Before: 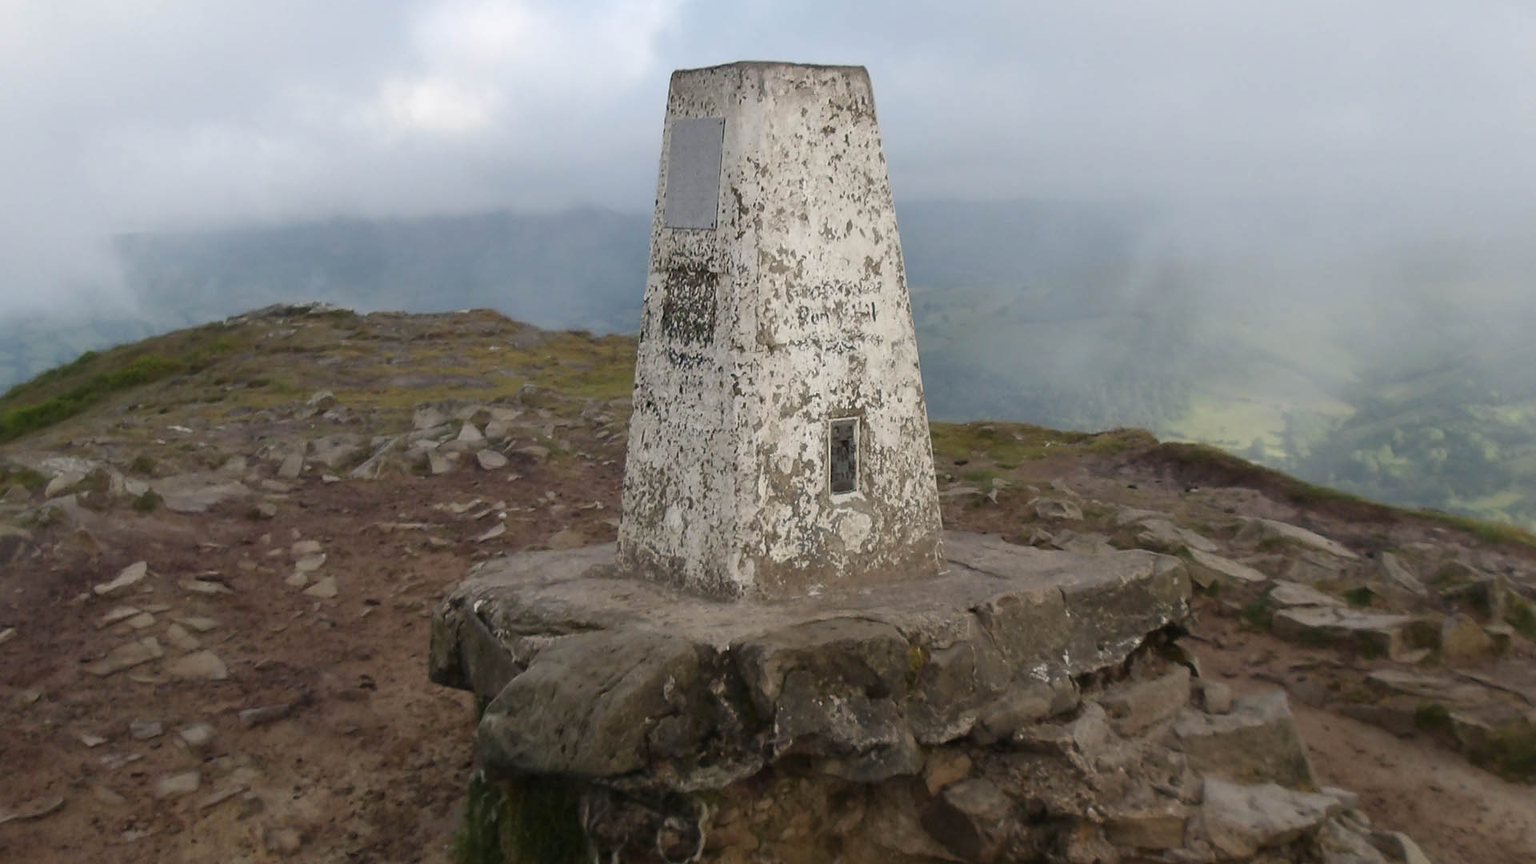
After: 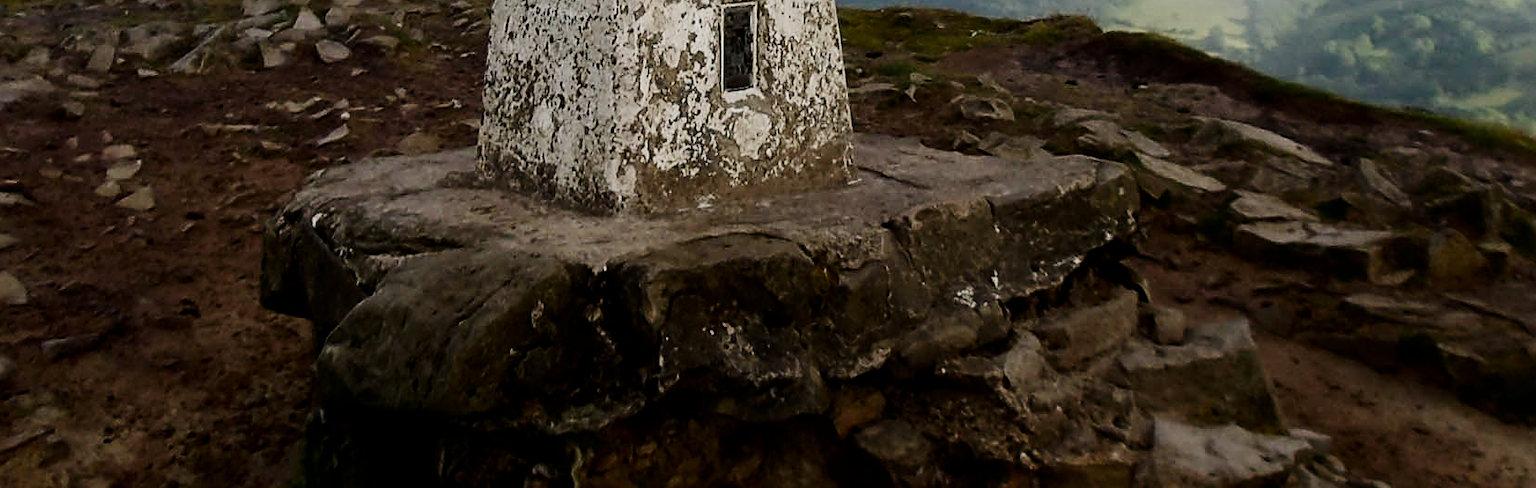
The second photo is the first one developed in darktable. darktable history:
contrast brightness saturation: contrast 0.129, brightness -0.241, saturation 0.148
tone curve: curves: ch0 [(0, 0) (0.004, 0.001) (0.133, 0.112) (0.325, 0.362) (0.832, 0.893) (1, 1)], preserve colors none
sharpen: on, module defaults
crop and rotate: left 13.249%, top 48.104%, bottom 2.743%
filmic rgb: black relative exposure -7.65 EV, white relative exposure 4.56 EV, threshold 5.96 EV, hardness 3.61, contrast 1.115, add noise in highlights 0.001, color science v3 (2019), use custom middle-gray values true, contrast in highlights soft, enable highlight reconstruction true
